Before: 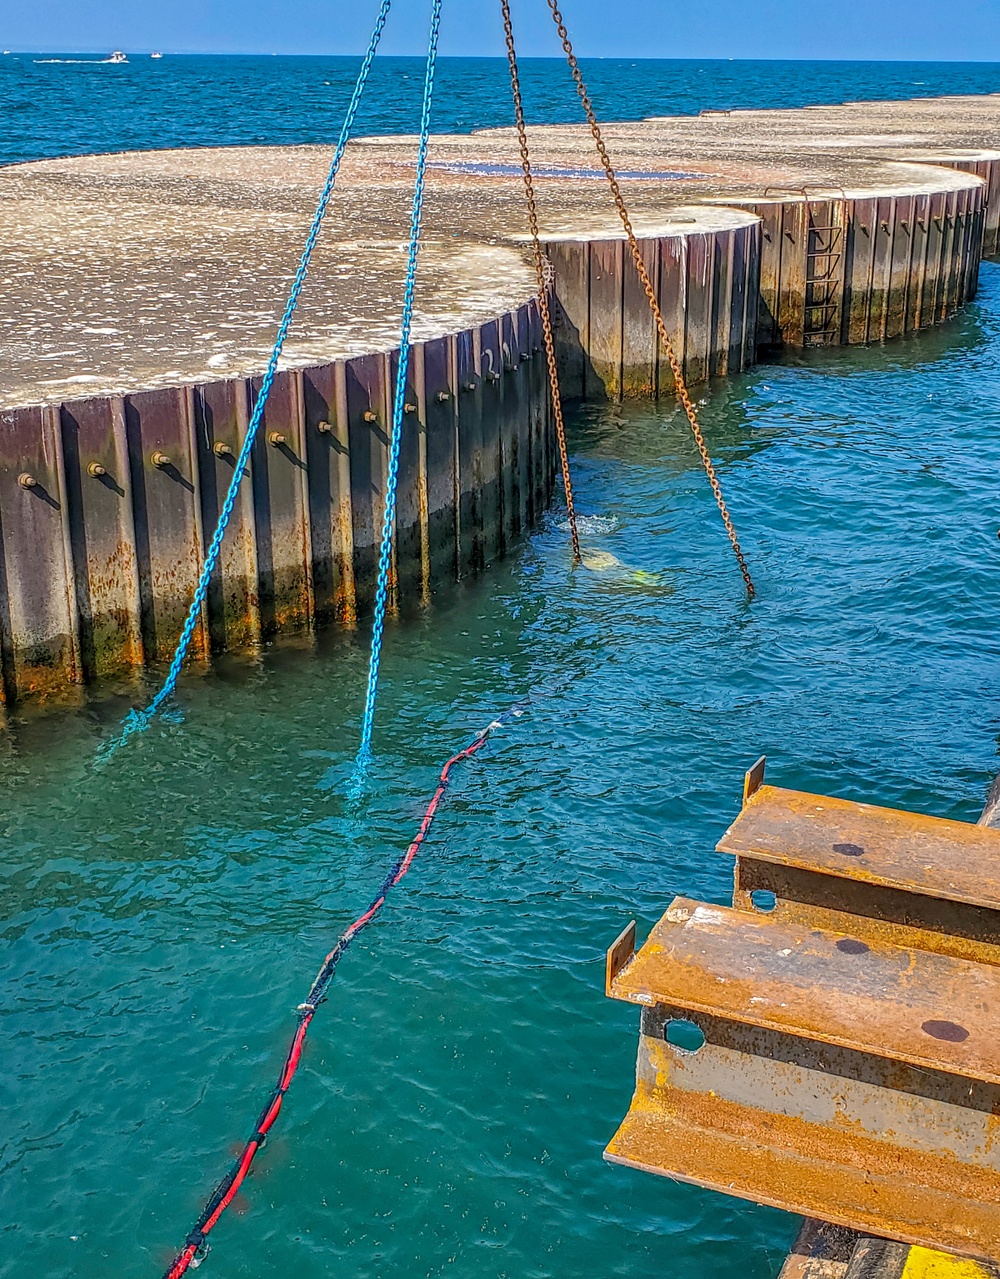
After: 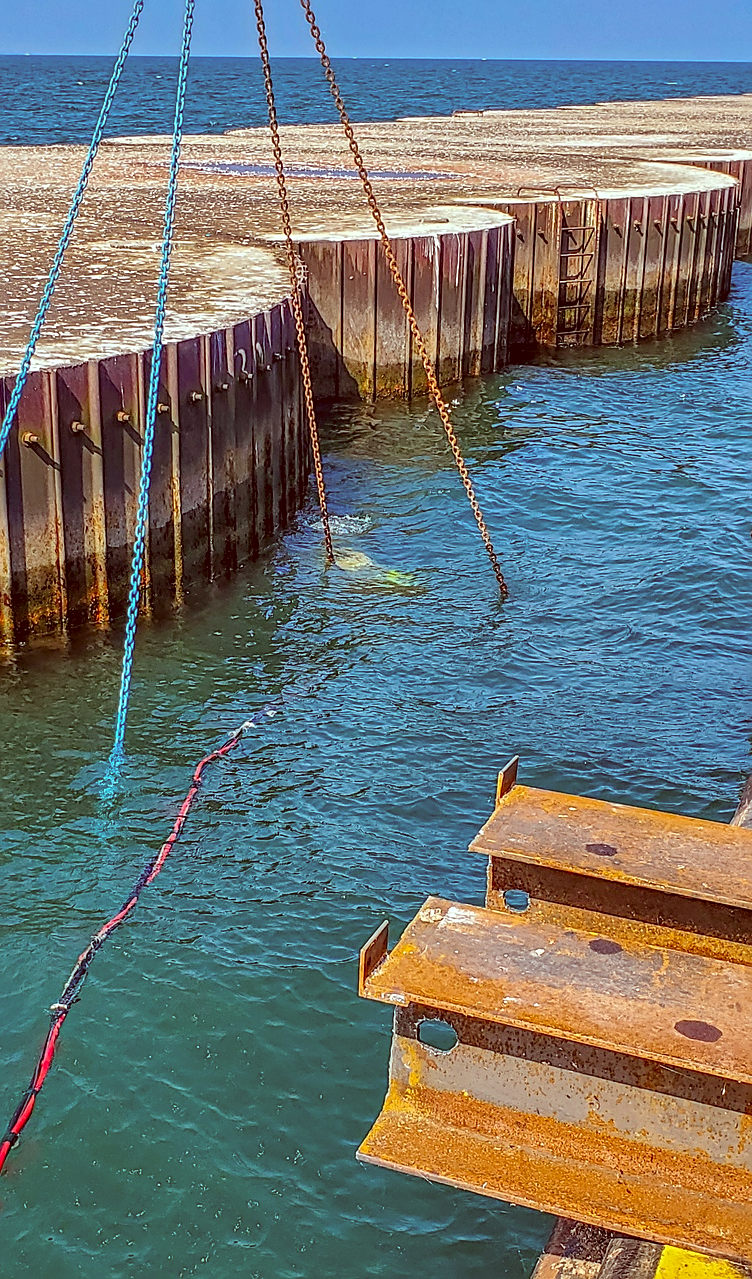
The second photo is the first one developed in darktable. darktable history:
sharpen: on, module defaults
crop and rotate: left 24.72%
color correction: highlights a* -7, highlights b* -0.17, shadows a* 20.32, shadows b* 11.06
